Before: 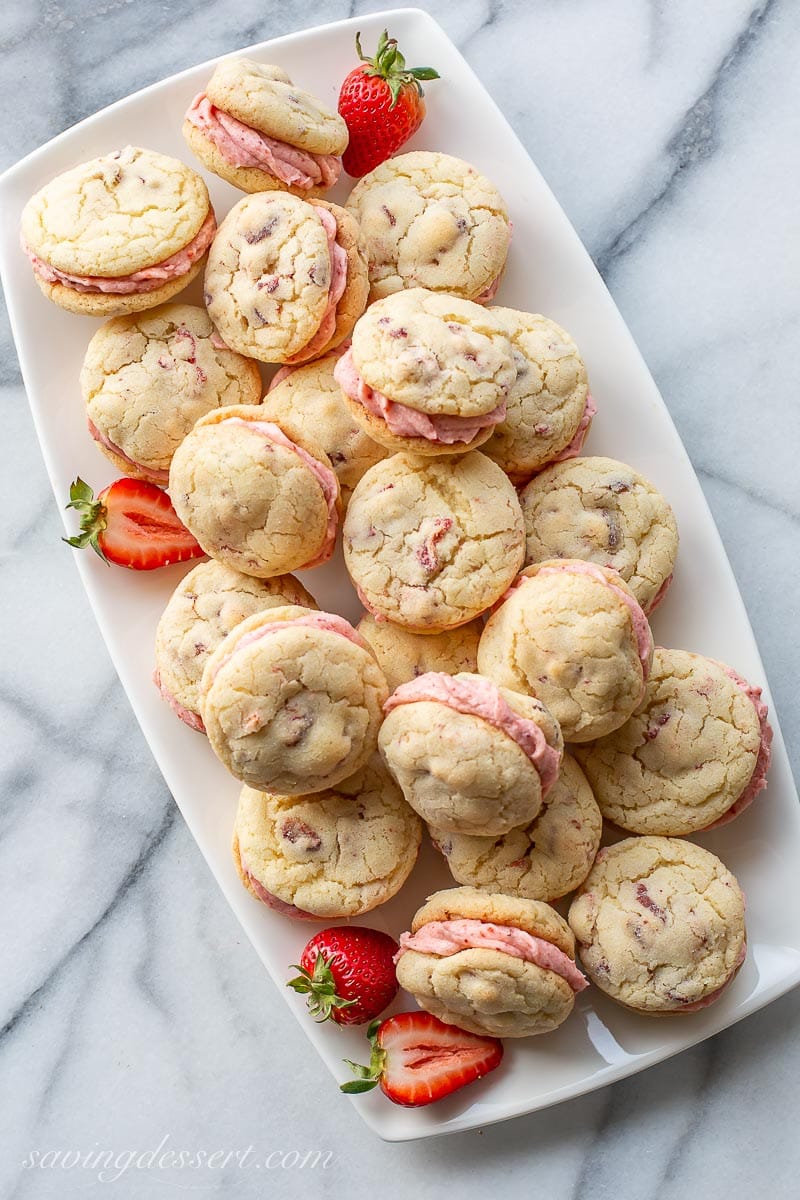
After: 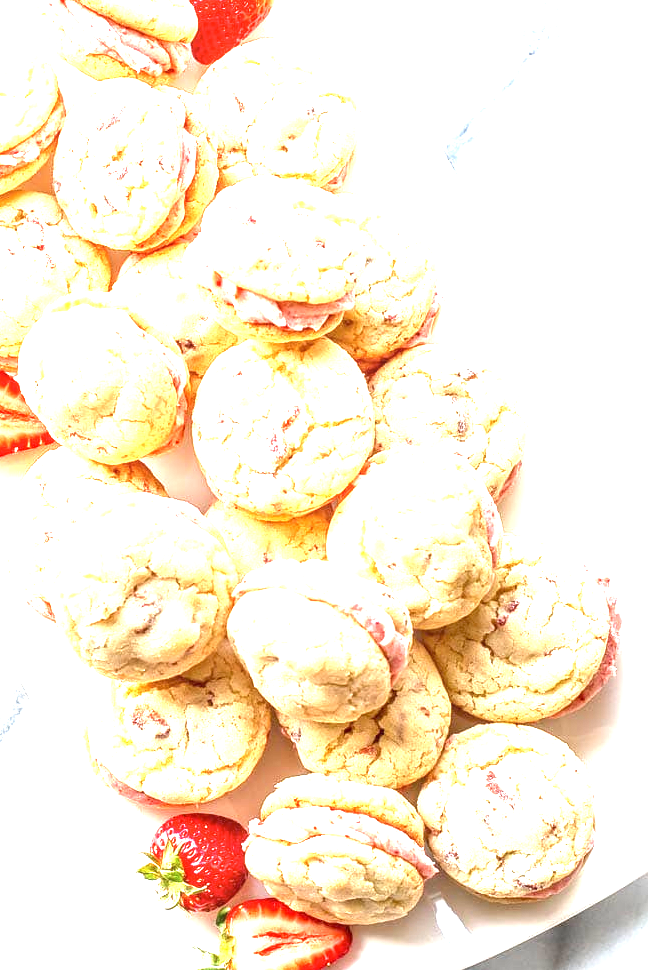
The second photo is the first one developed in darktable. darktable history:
crop: left 18.958%, top 9.418%, right 0.001%, bottom 9.701%
local contrast: on, module defaults
exposure: exposure 2.183 EV, compensate highlight preservation false
